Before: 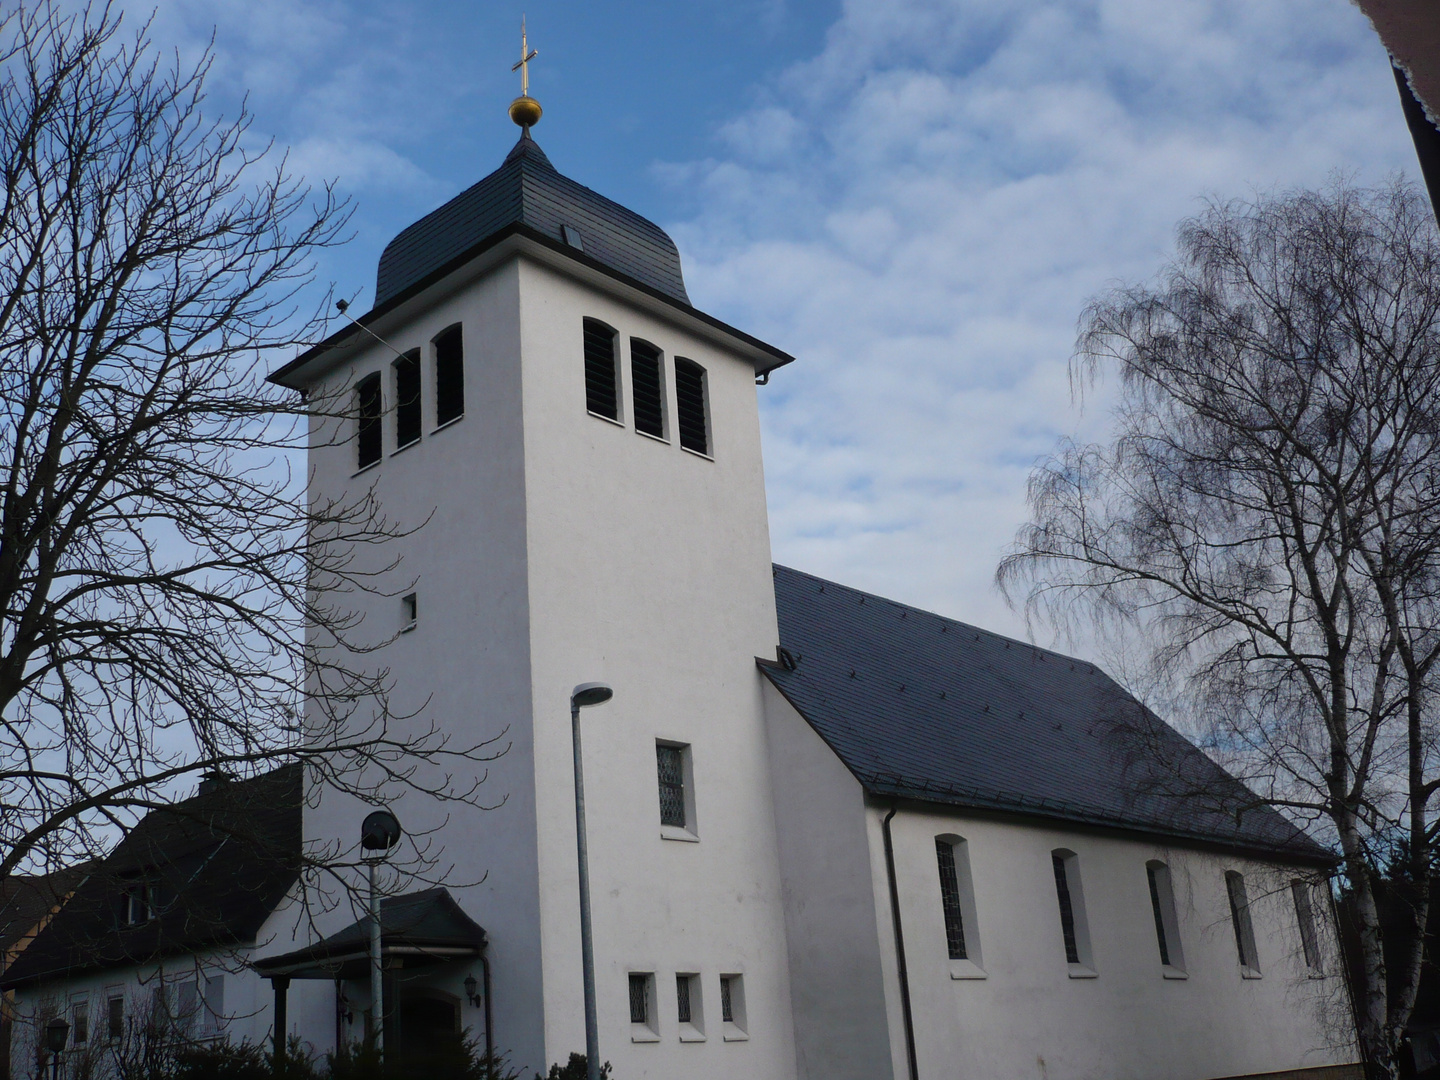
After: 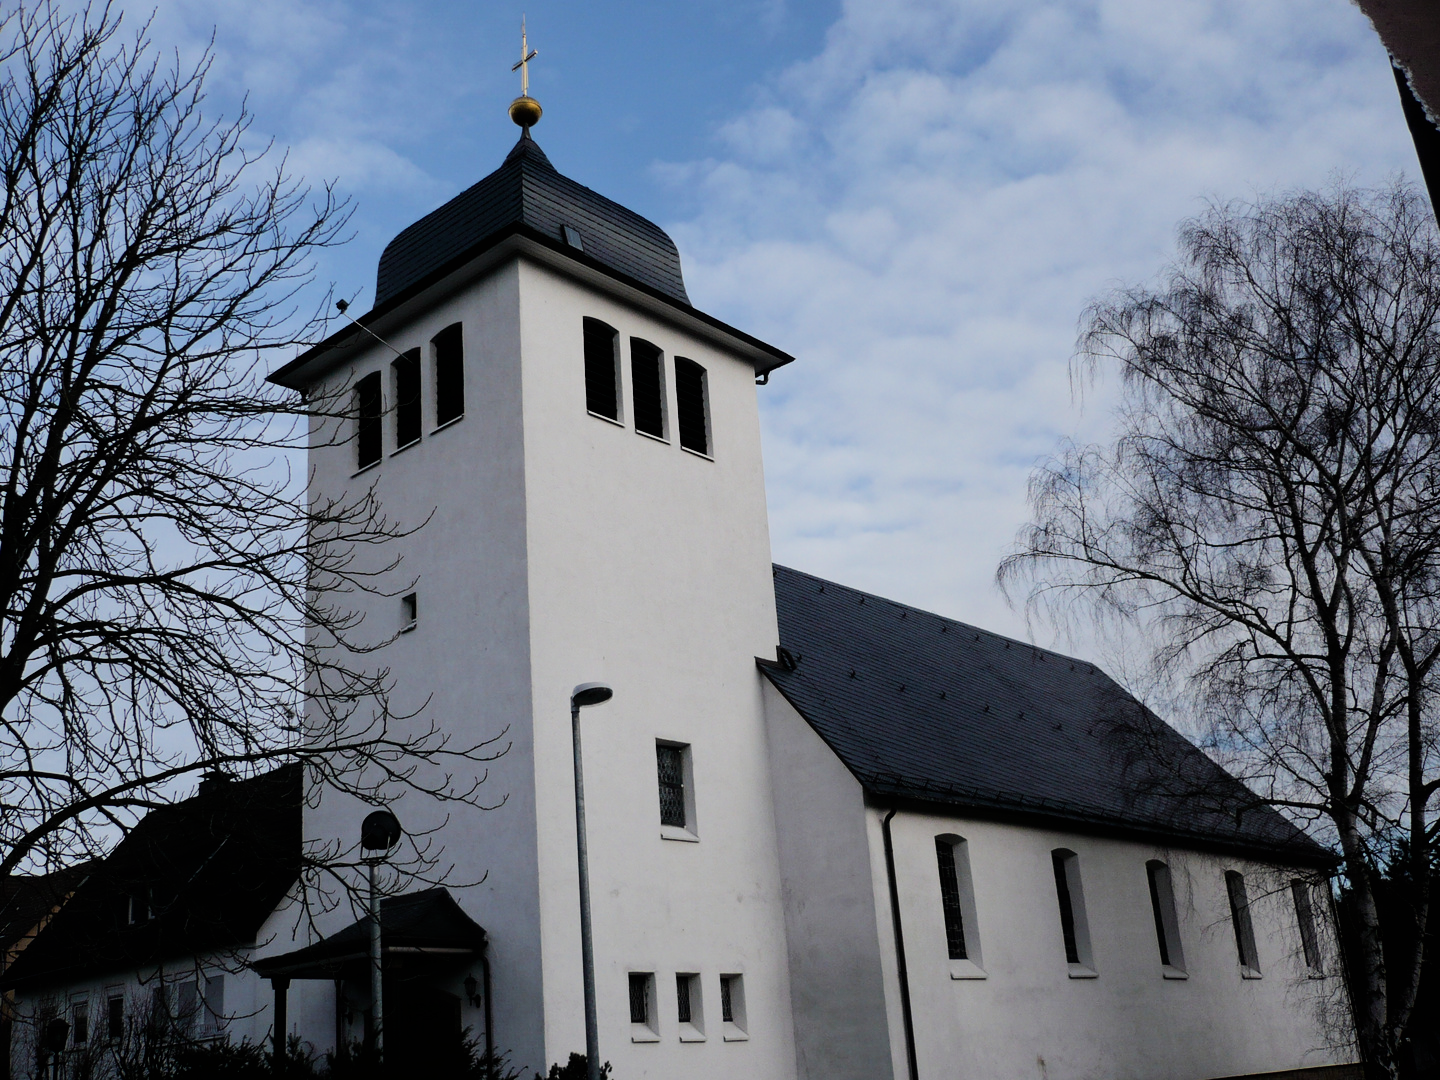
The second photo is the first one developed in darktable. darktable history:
tone equalizer: -8 EV -0.75 EV, -7 EV -0.7 EV, -6 EV -0.6 EV, -5 EV -0.4 EV, -3 EV 0.4 EV, -2 EV 0.6 EV, -1 EV 0.7 EV, +0 EV 0.75 EV, edges refinement/feathering 500, mask exposure compensation -1.57 EV, preserve details no
filmic rgb: black relative exposure -7.65 EV, white relative exposure 4.56 EV, hardness 3.61
